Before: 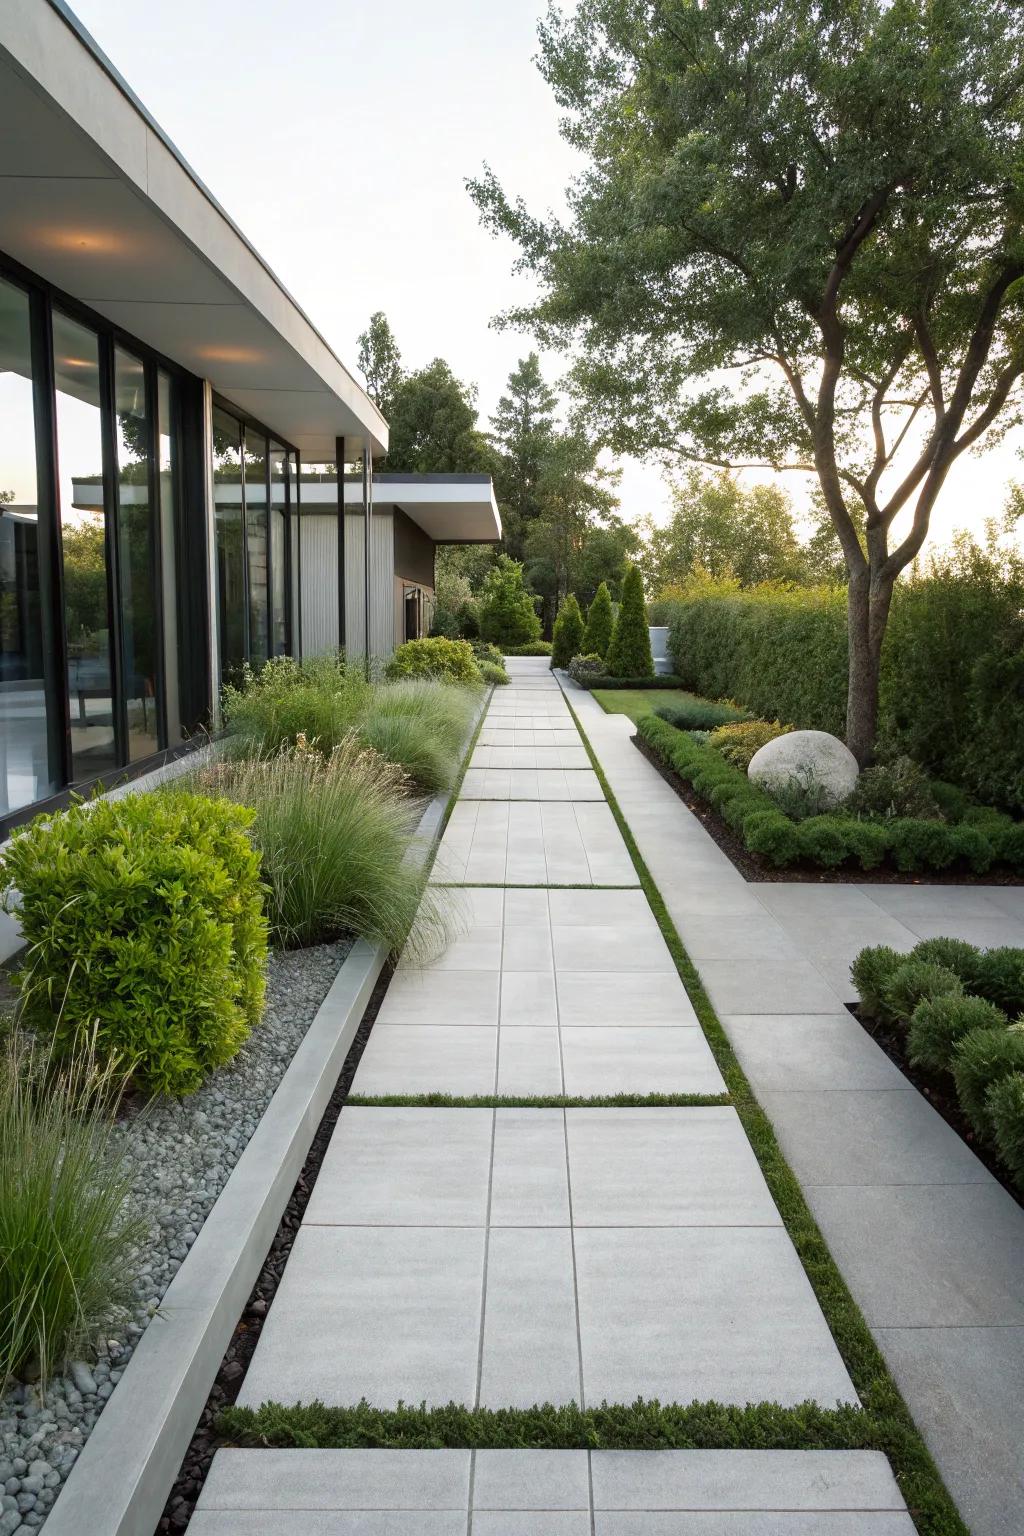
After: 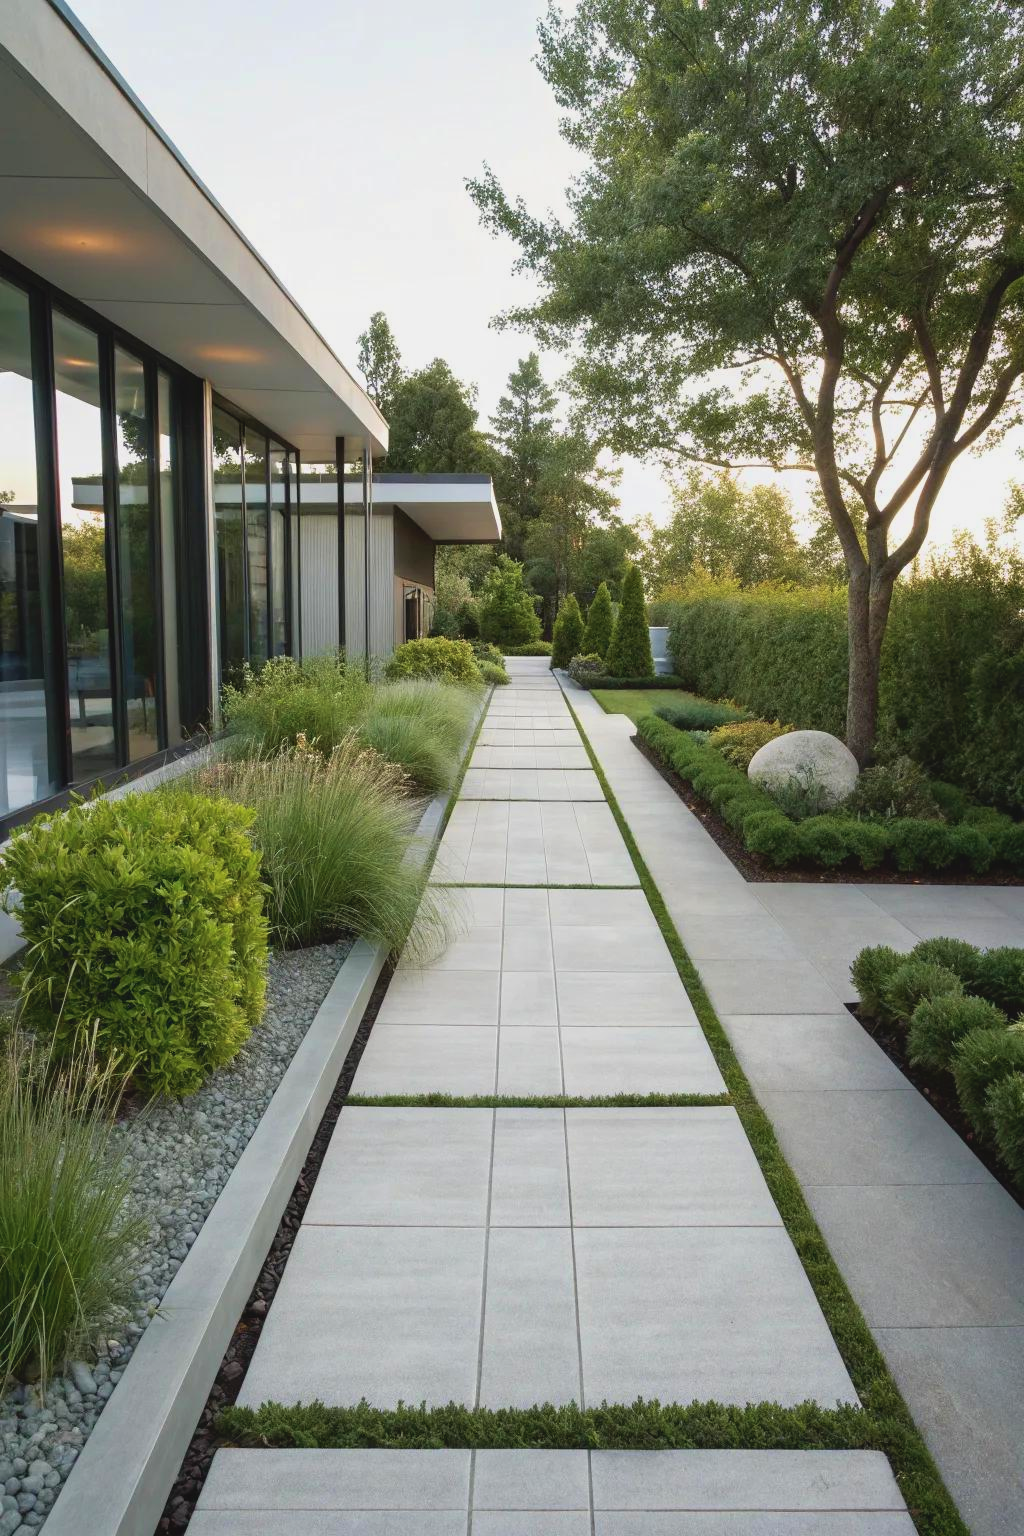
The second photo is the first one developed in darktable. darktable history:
contrast brightness saturation: contrast -0.104, saturation -0.104
velvia: strength 29.76%
